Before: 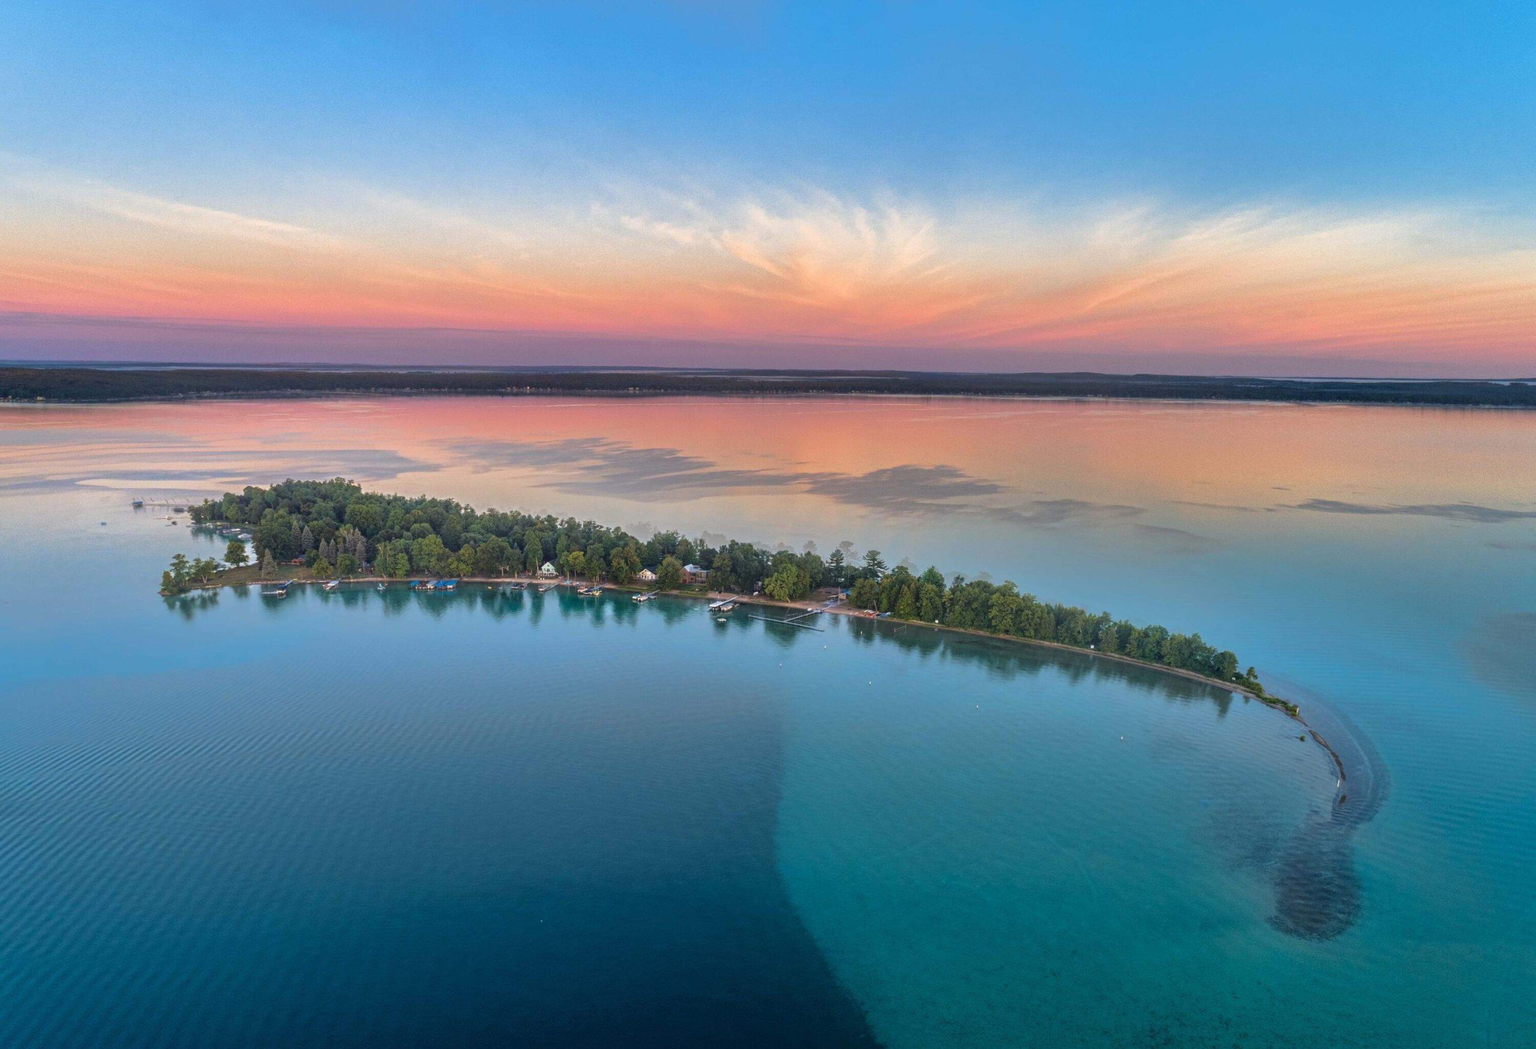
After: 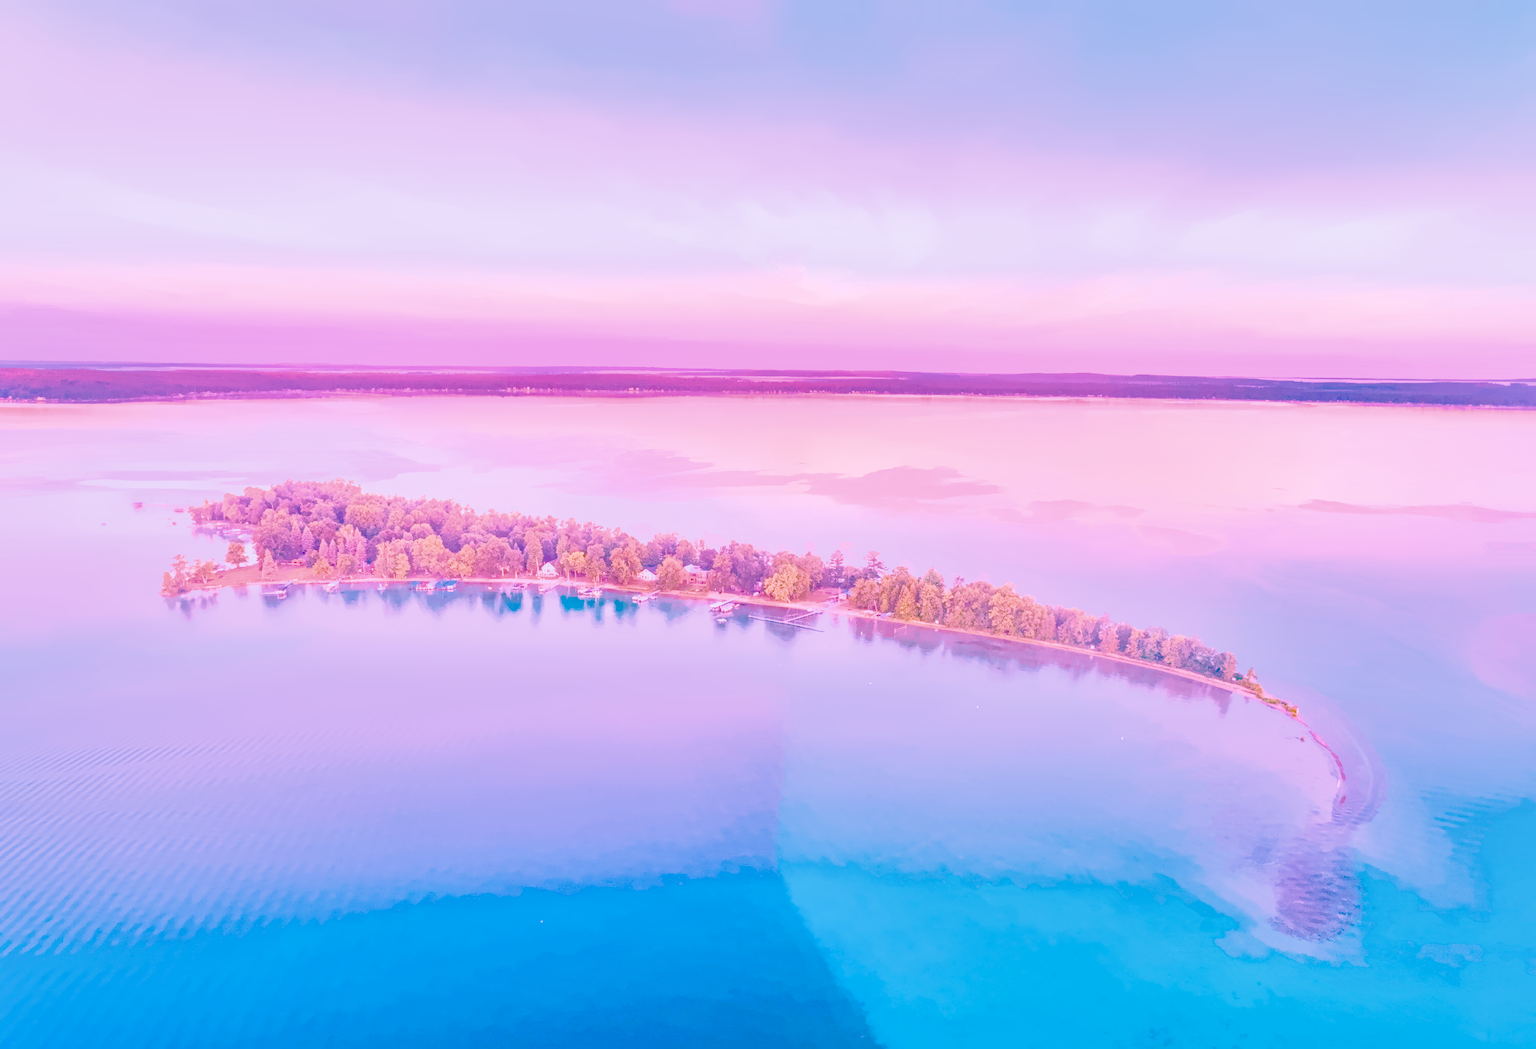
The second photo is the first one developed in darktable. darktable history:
local contrast: on, module defaults
color calibration: illuminant as shot in camera, x 0.358, y 0.373, temperature 4628.91 K
denoise (profiled): preserve shadows 1.52, scattering 0.002, a [-1, 0, 0], compensate highlight preservation false
haze removal: compatibility mode true, adaptive false
highlight reconstruction: on, module defaults
hot pixels: on, module defaults
lens correction: scale 1, crop 1, focal 16, aperture 5.6, distance 1000, camera "Canon EOS RP", lens "Canon RF 16mm F2.8 STM"
shadows and highlights: on, module defaults
white balance: red 2.229, blue 1.46
velvia: on, module defaults
filmic rgb: black relative exposure -4.38 EV, white relative exposure 4.56 EV, hardness 2.37, contrast 1.05
color balance rgb "Colors on Steroids": linear chroma grading › shadows 10%, linear chroma grading › highlights 10%, linear chroma grading › global chroma 15%, linear chroma grading › mid-tones 15%, perceptual saturation grading › global saturation 40%, perceptual saturation grading › highlights -25%, perceptual saturation grading › mid-tones 35%, perceptual saturation grading › shadows 35%, perceptual brilliance grading › global brilliance 11.29%, global vibrance 11.29%
exposure: black level correction 0, exposure 1.173 EV, compensate exposure bias true, compensate highlight preservation false
